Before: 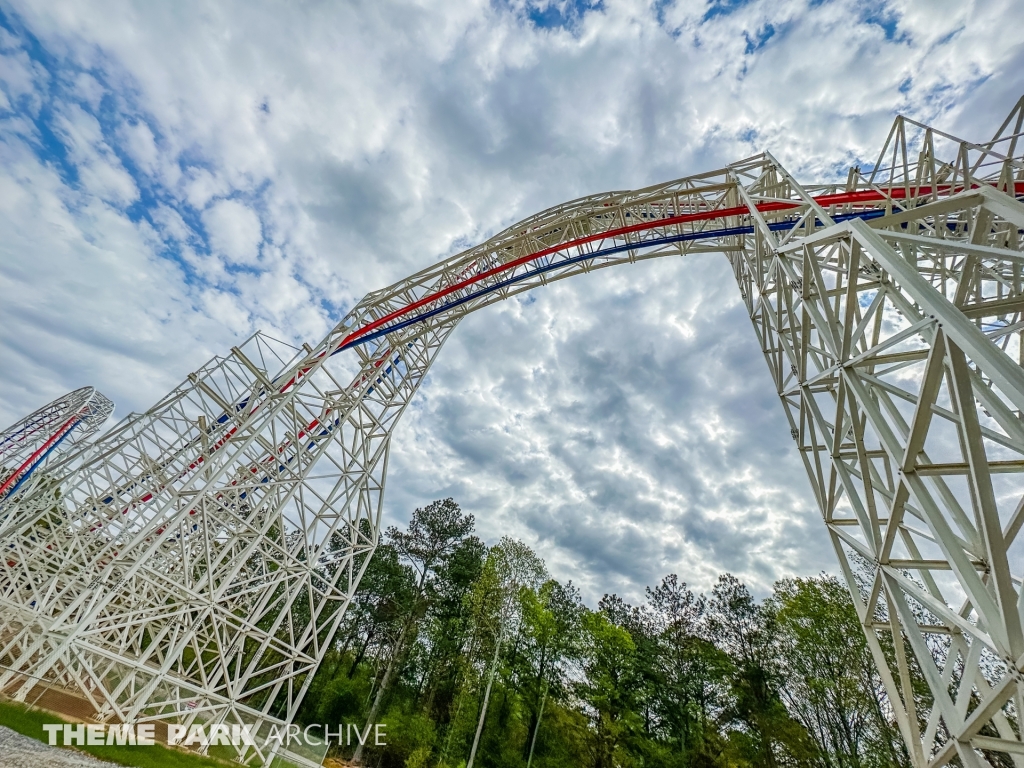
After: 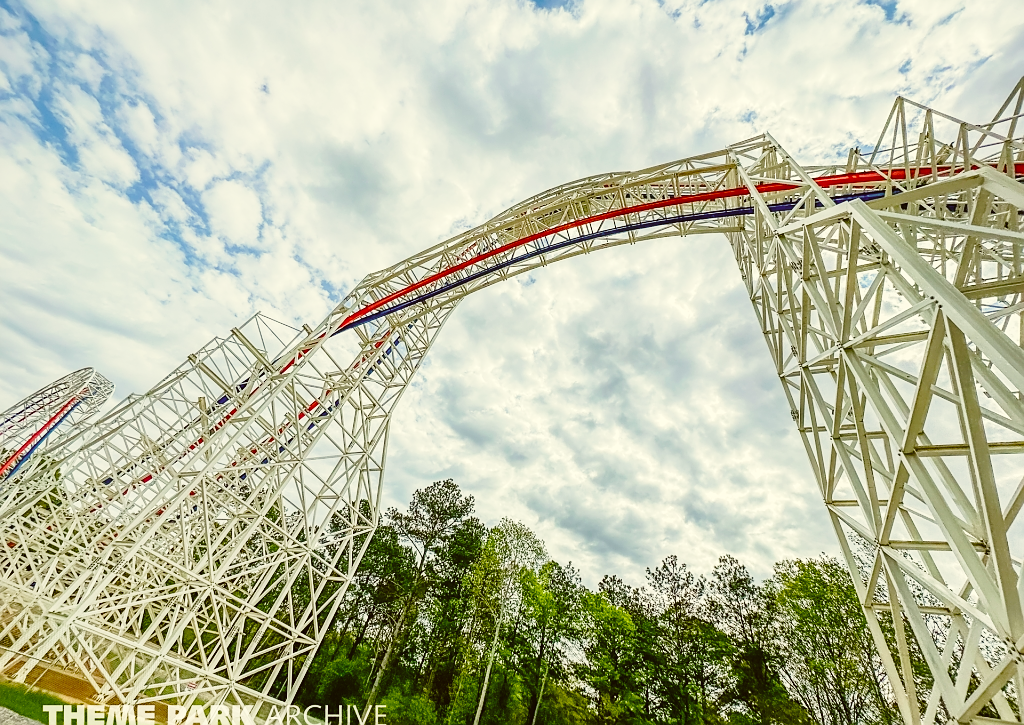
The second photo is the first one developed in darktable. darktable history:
sharpen: radius 0.969, amount 0.604
crop and rotate: top 2.479%, bottom 3.018%
base curve: curves: ch0 [(0, 0) (0.028, 0.03) (0.121, 0.232) (0.46, 0.748) (0.859, 0.968) (1, 1)], preserve colors none
contrast equalizer: octaves 7, y [[0.6 ×6], [0.55 ×6], [0 ×6], [0 ×6], [0 ×6]], mix -0.2
color correction: highlights a* -1.43, highlights b* 10.12, shadows a* 0.395, shadows b* 19.35
